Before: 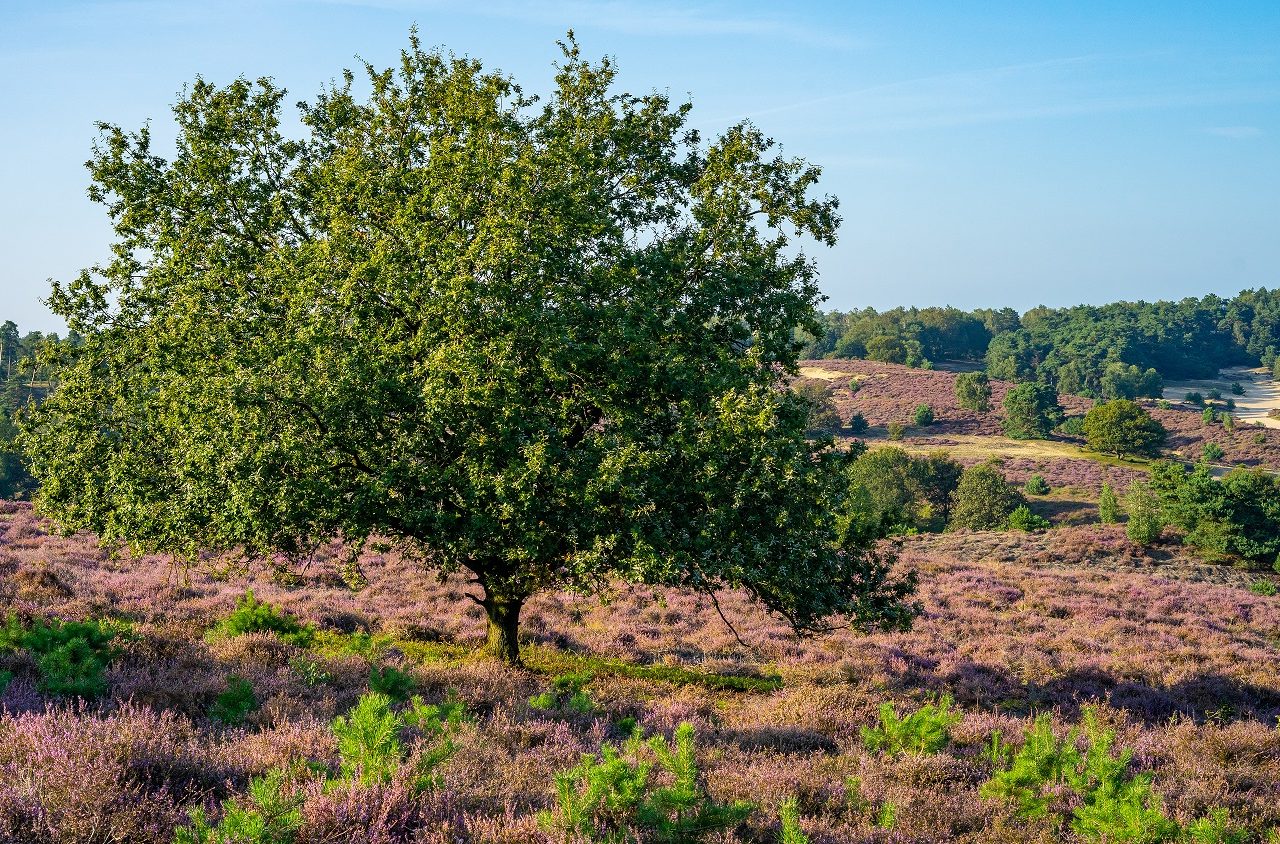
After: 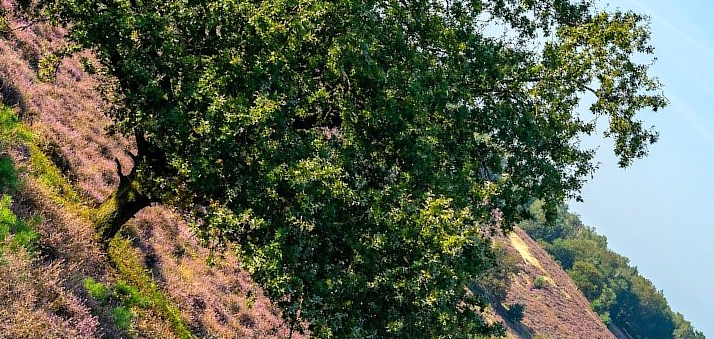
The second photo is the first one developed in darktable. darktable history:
crop and rotate: angle -44.51°, top 16.761%, right 0.832%, bottom 11.708%
exposure: exposure 0.16 EV, compensate exposure bias true, compensate highlight preservation false
